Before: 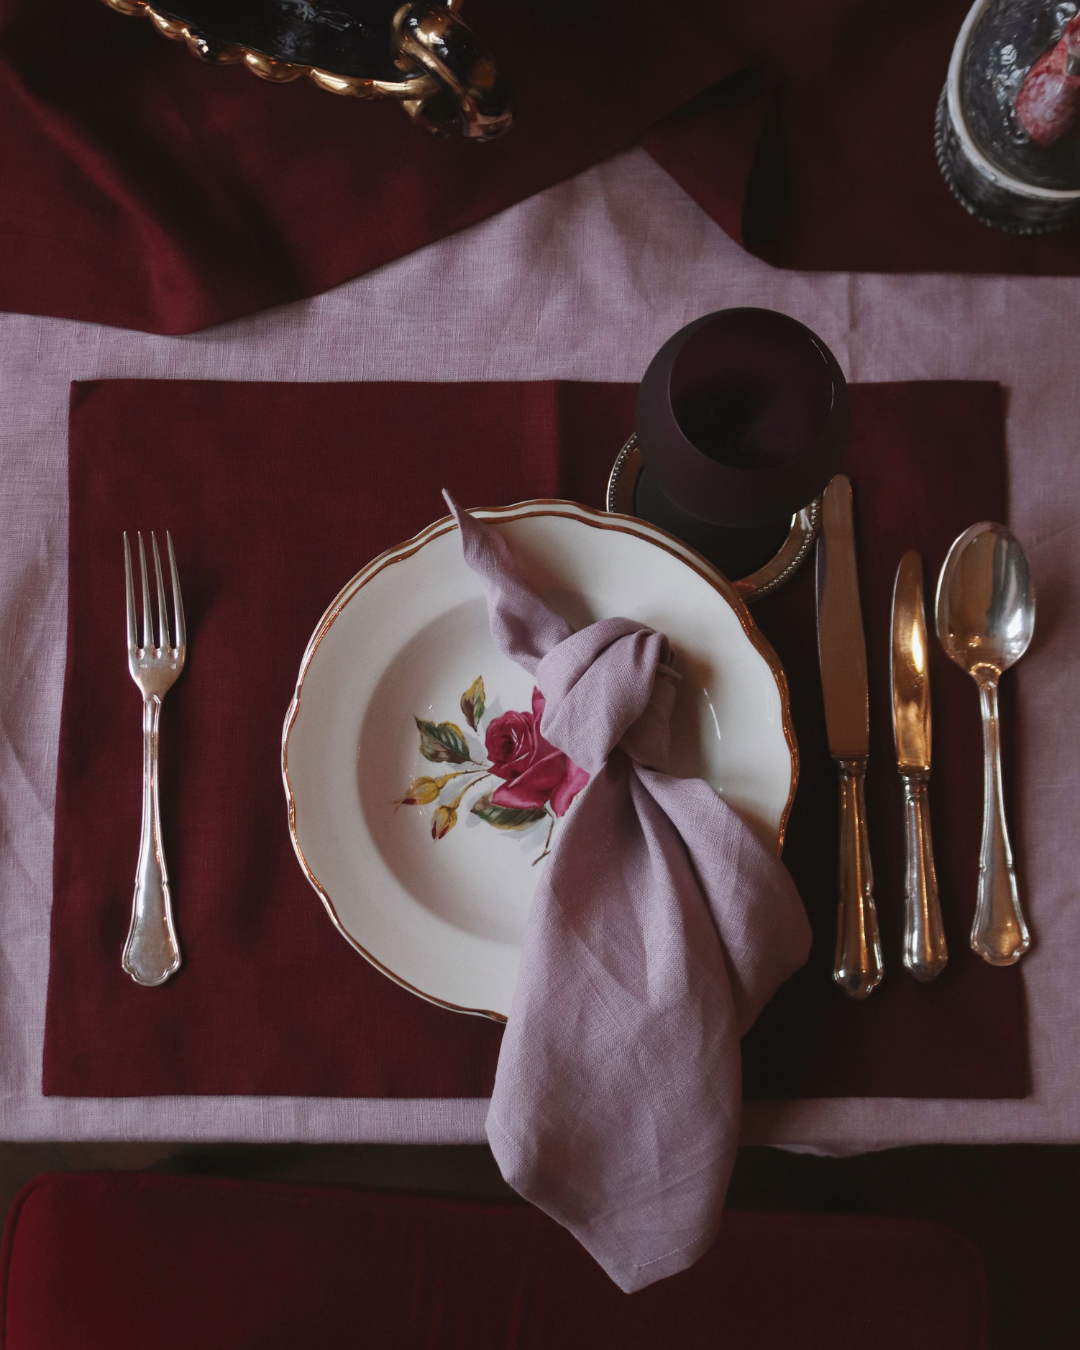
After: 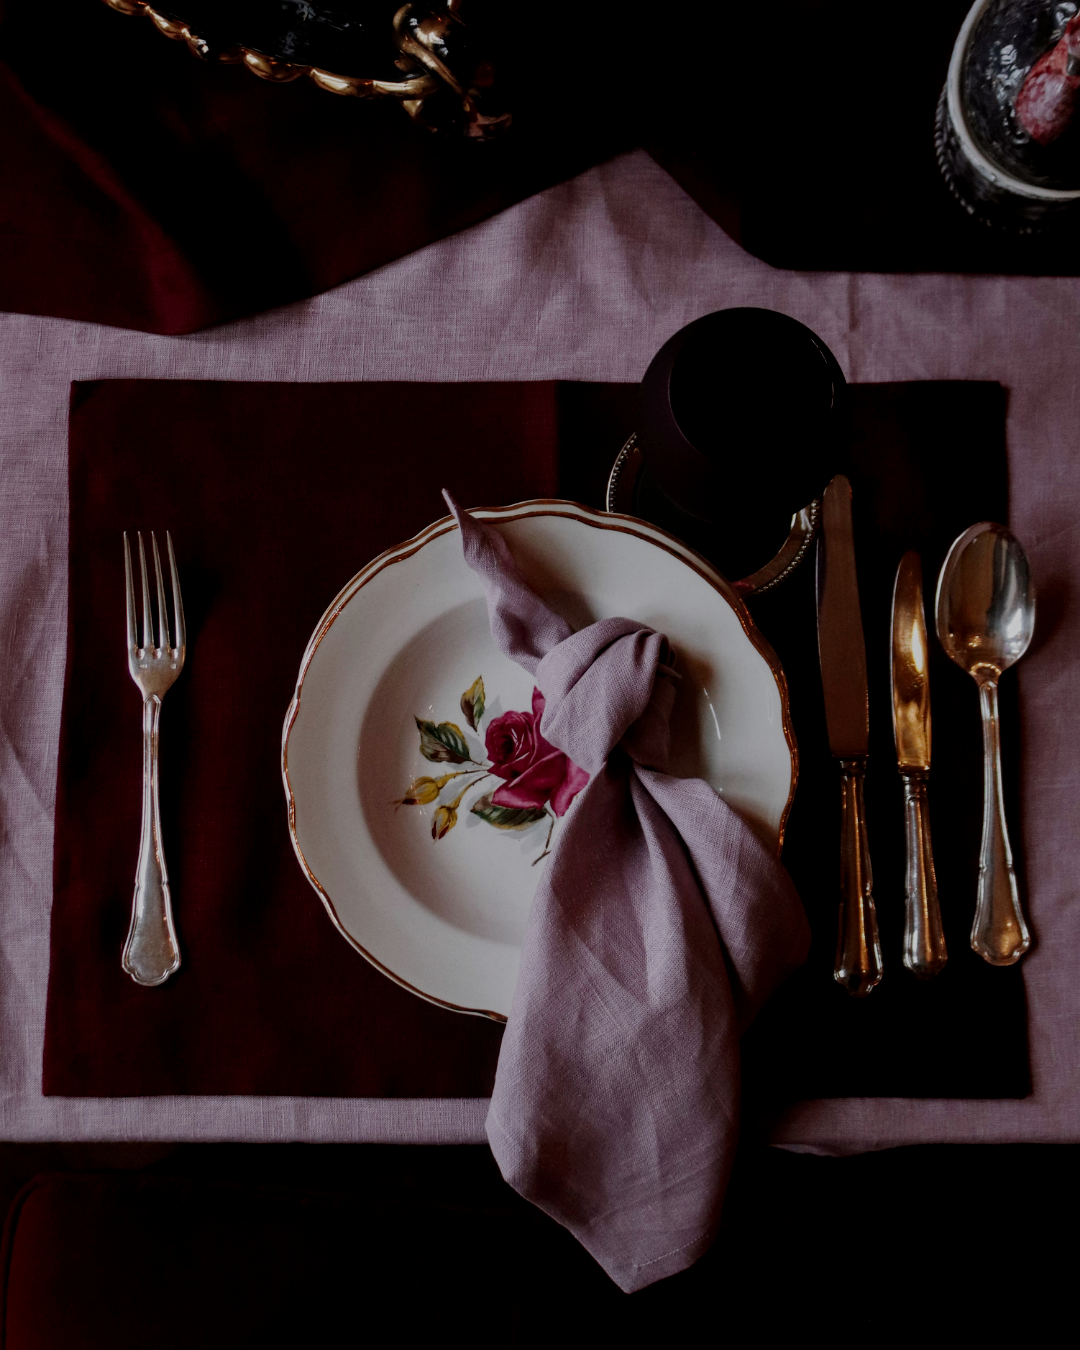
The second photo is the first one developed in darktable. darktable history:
local contrast: on, module defaults
filmic rgb: middle gray luminance 29%, black relative exposure -10.3 EV, white relative exposure 5.5 EV, threshold 6 EV, target black luminance 0%, hardness 3.95, latitude 2.04%, contrast 1.132, highlights saturation mix 5%, shadows ↔ highlights balance 15.11%, preserve chrominance no, color science v3 (2019), use custom middle-gray values true, iterations of high-quality reconstruction 0, enable highlight reconstruction true
